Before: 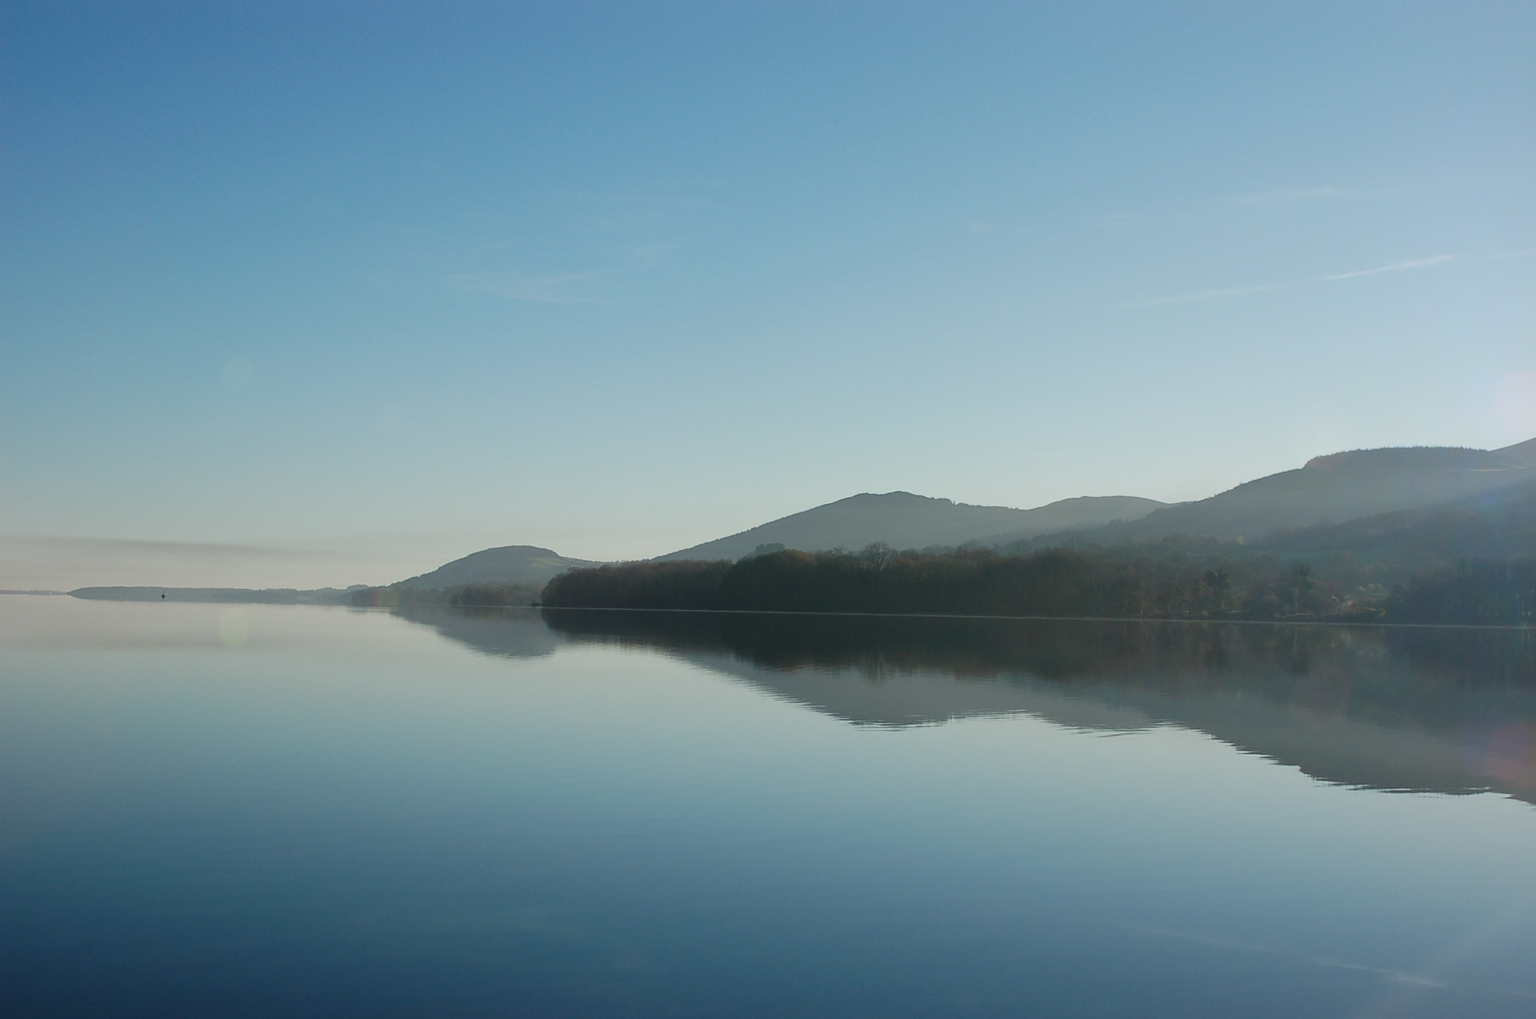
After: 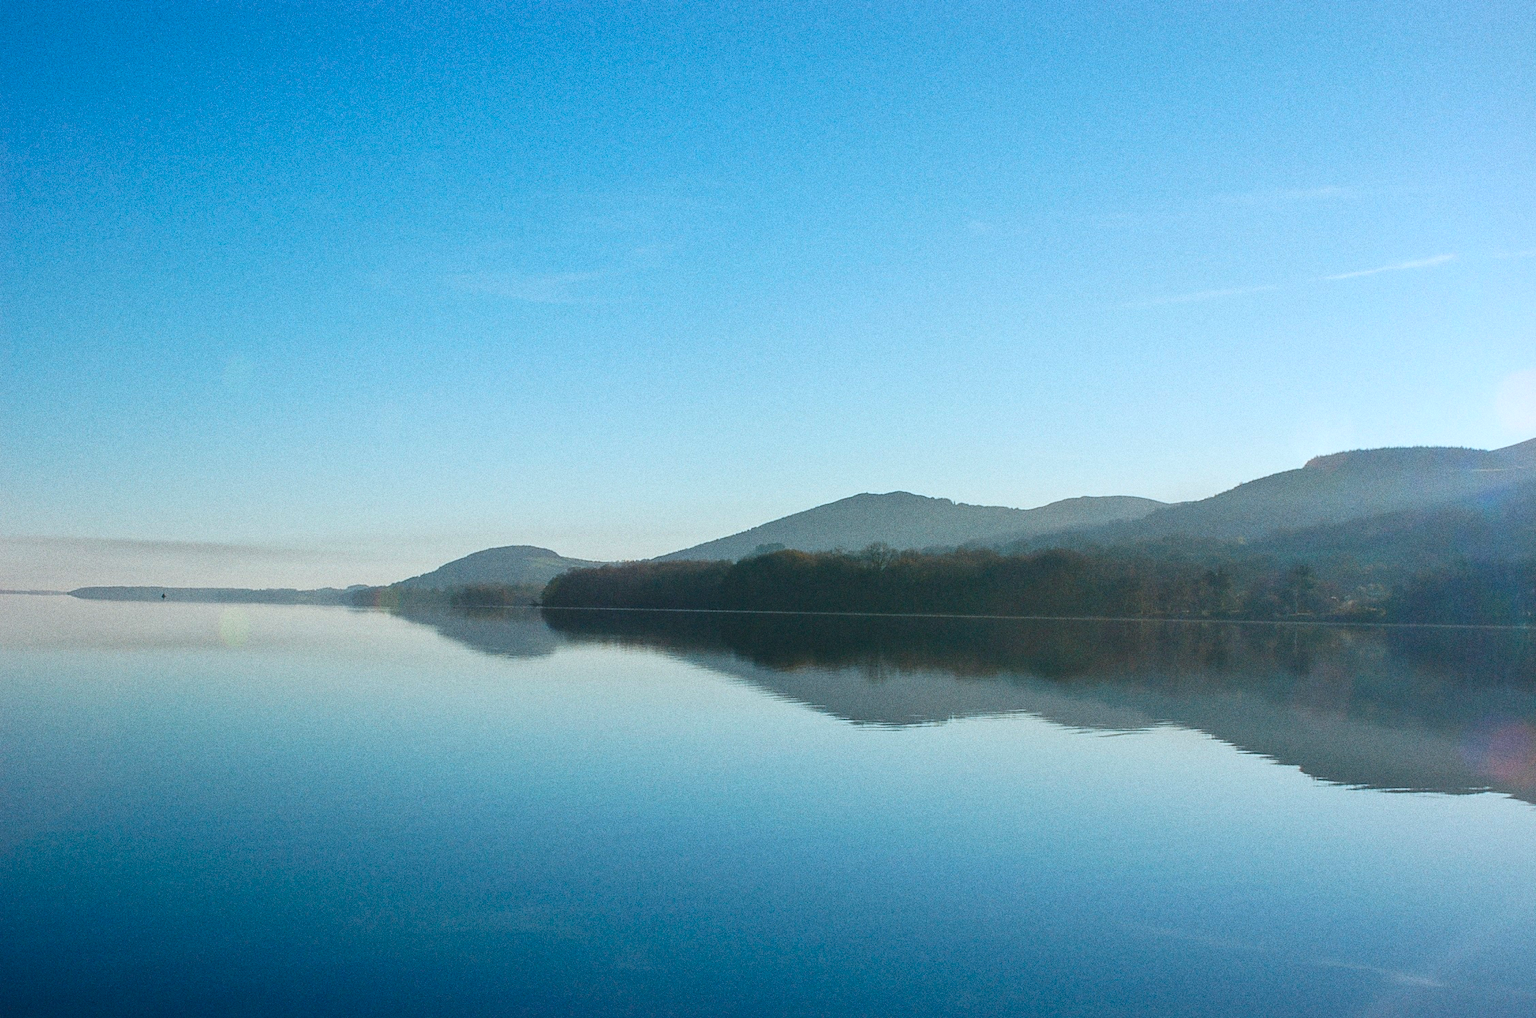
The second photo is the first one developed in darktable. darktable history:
grain: coarseness 0.09 ISO, strength 40%
local contrast: on, module defaults
color balance rgb: perceptual saturation grading › global saturation 36%, perceptual brilliance grading › global brilliance 10%, global vibrance 20%
color correction: highlights a* -0.772, highlights b* -8.92
